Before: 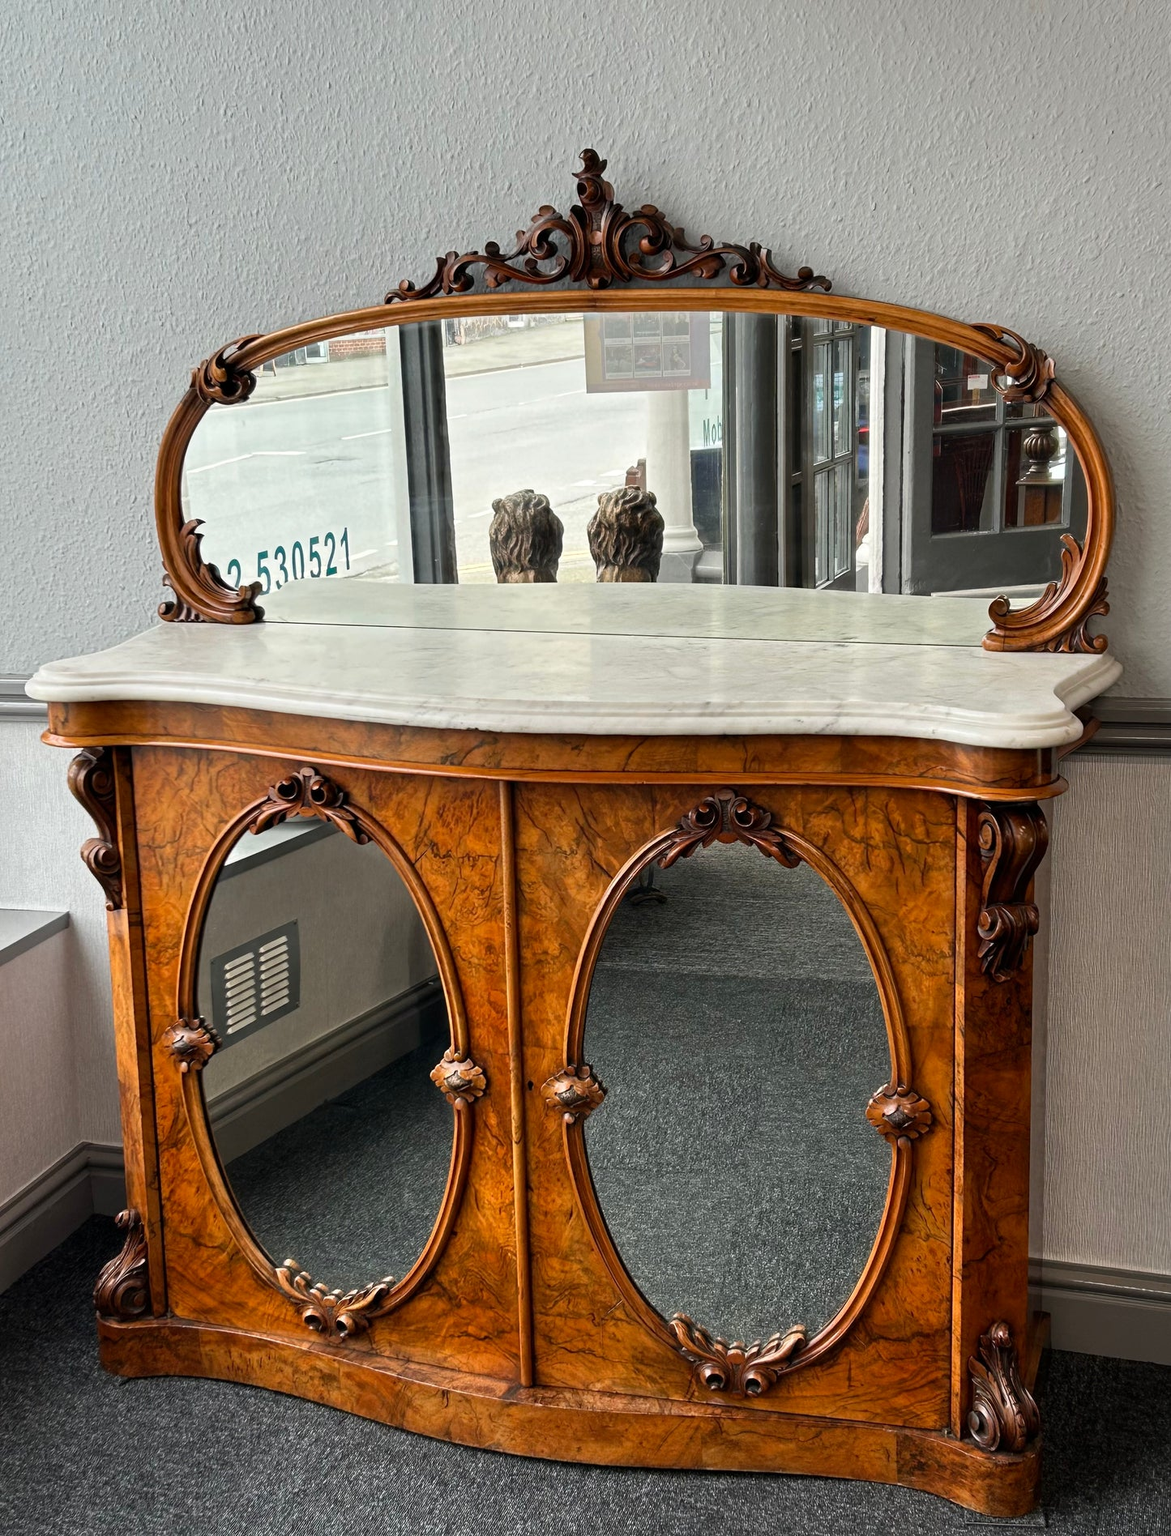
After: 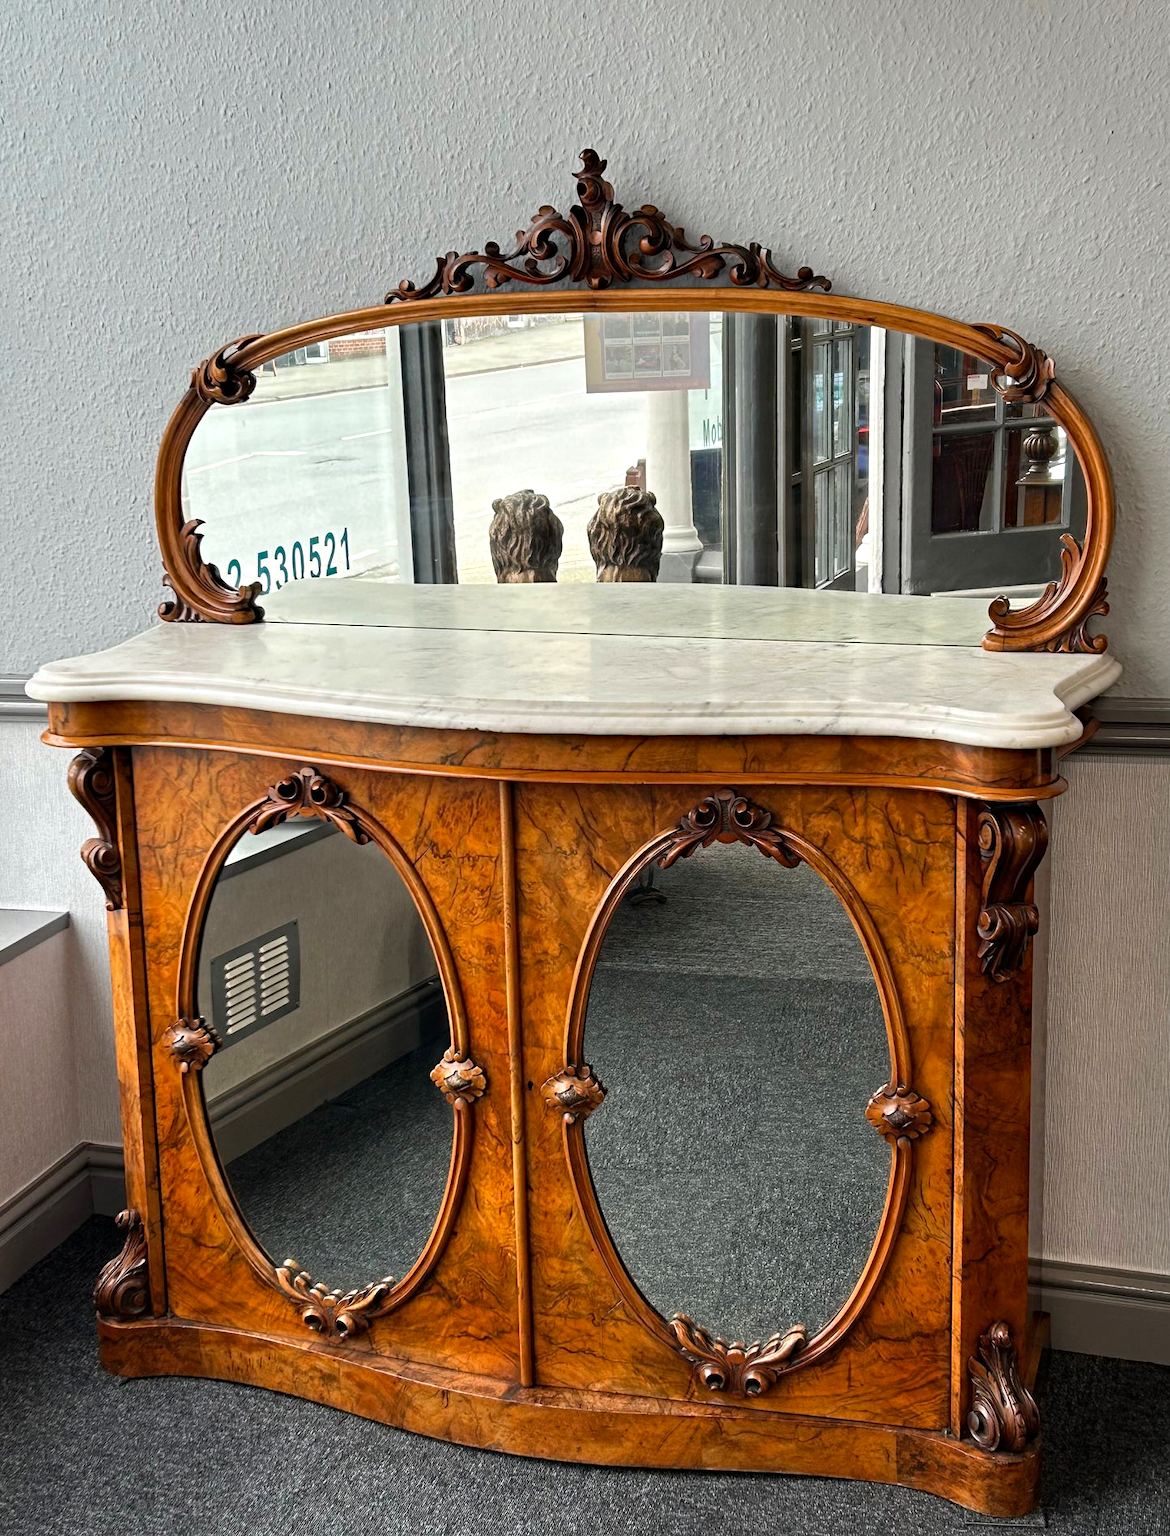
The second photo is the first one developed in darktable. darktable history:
haze removal: compatibility mode true, adaptive false
exposure: exposure 0.206 EV, compensate highlight preservation false
